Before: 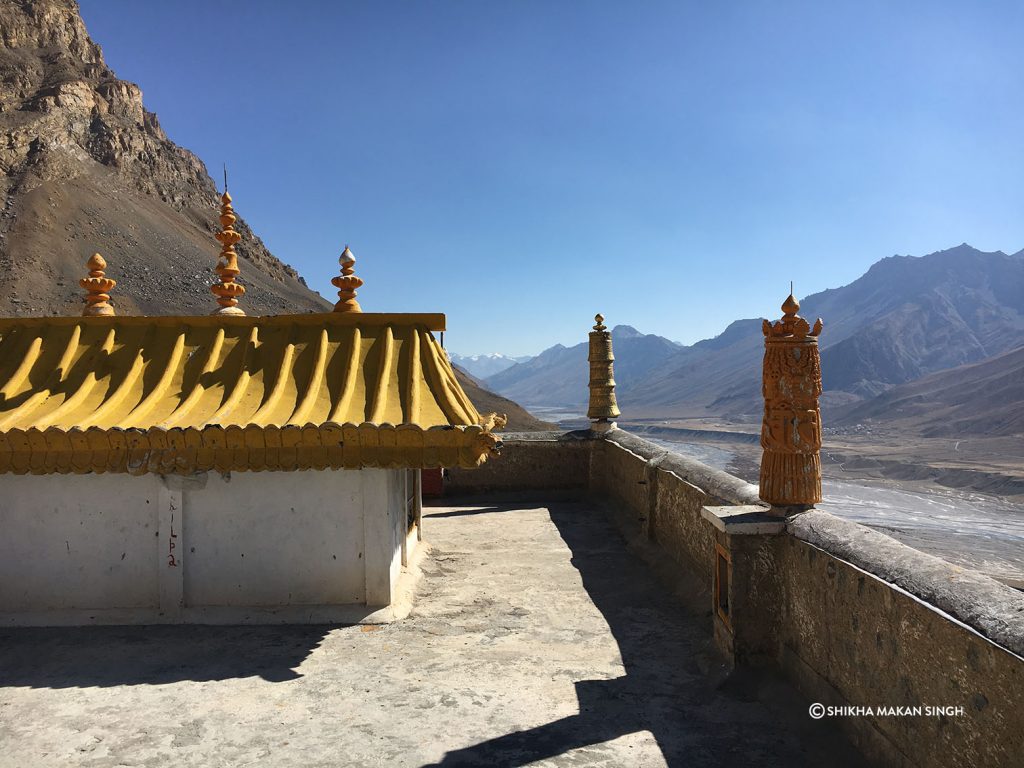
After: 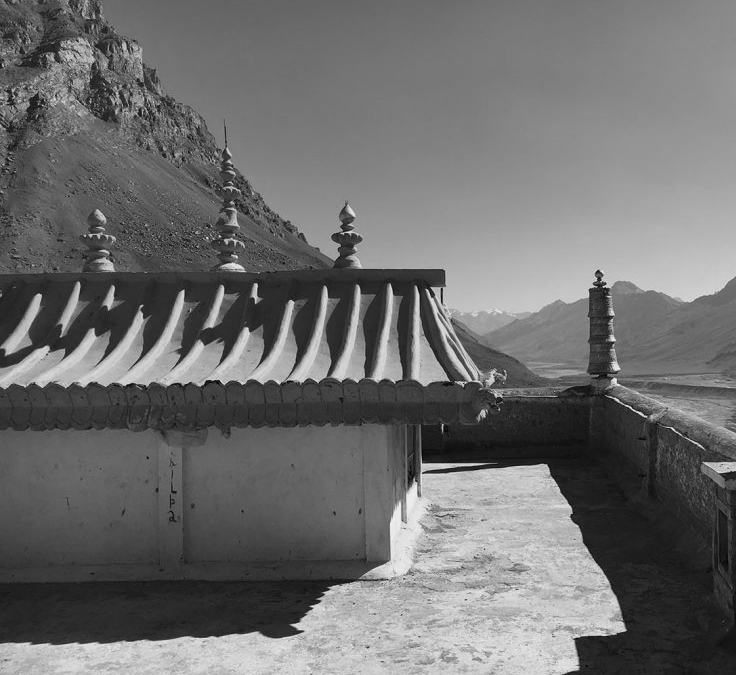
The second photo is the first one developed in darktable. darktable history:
crop: top 5.803%, right 27.864%, bottom 5.804%
monochrome: a -92.57, b 58.91
